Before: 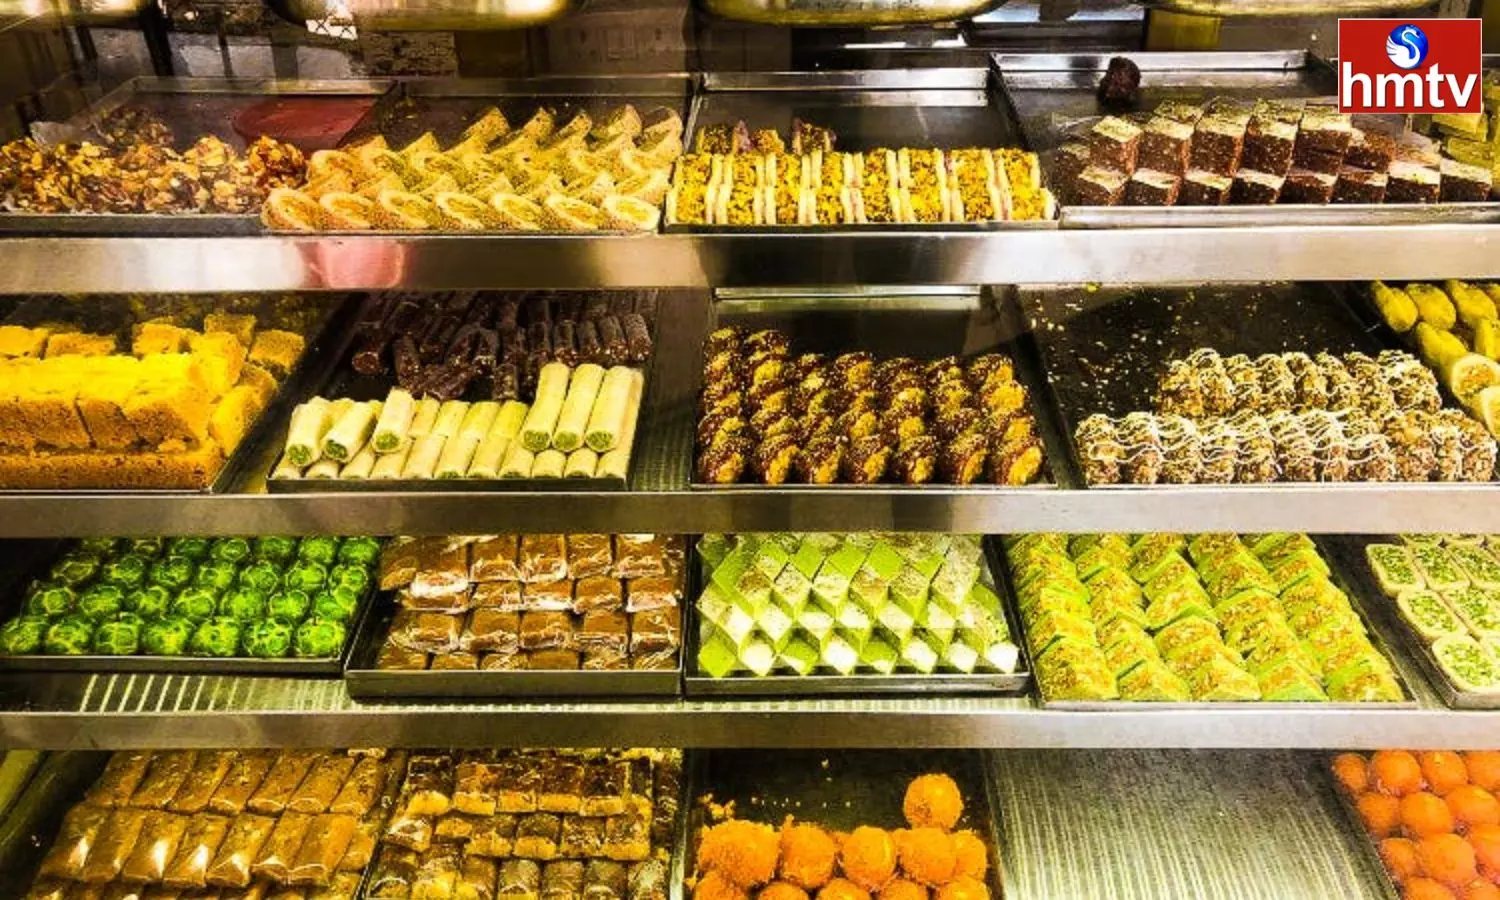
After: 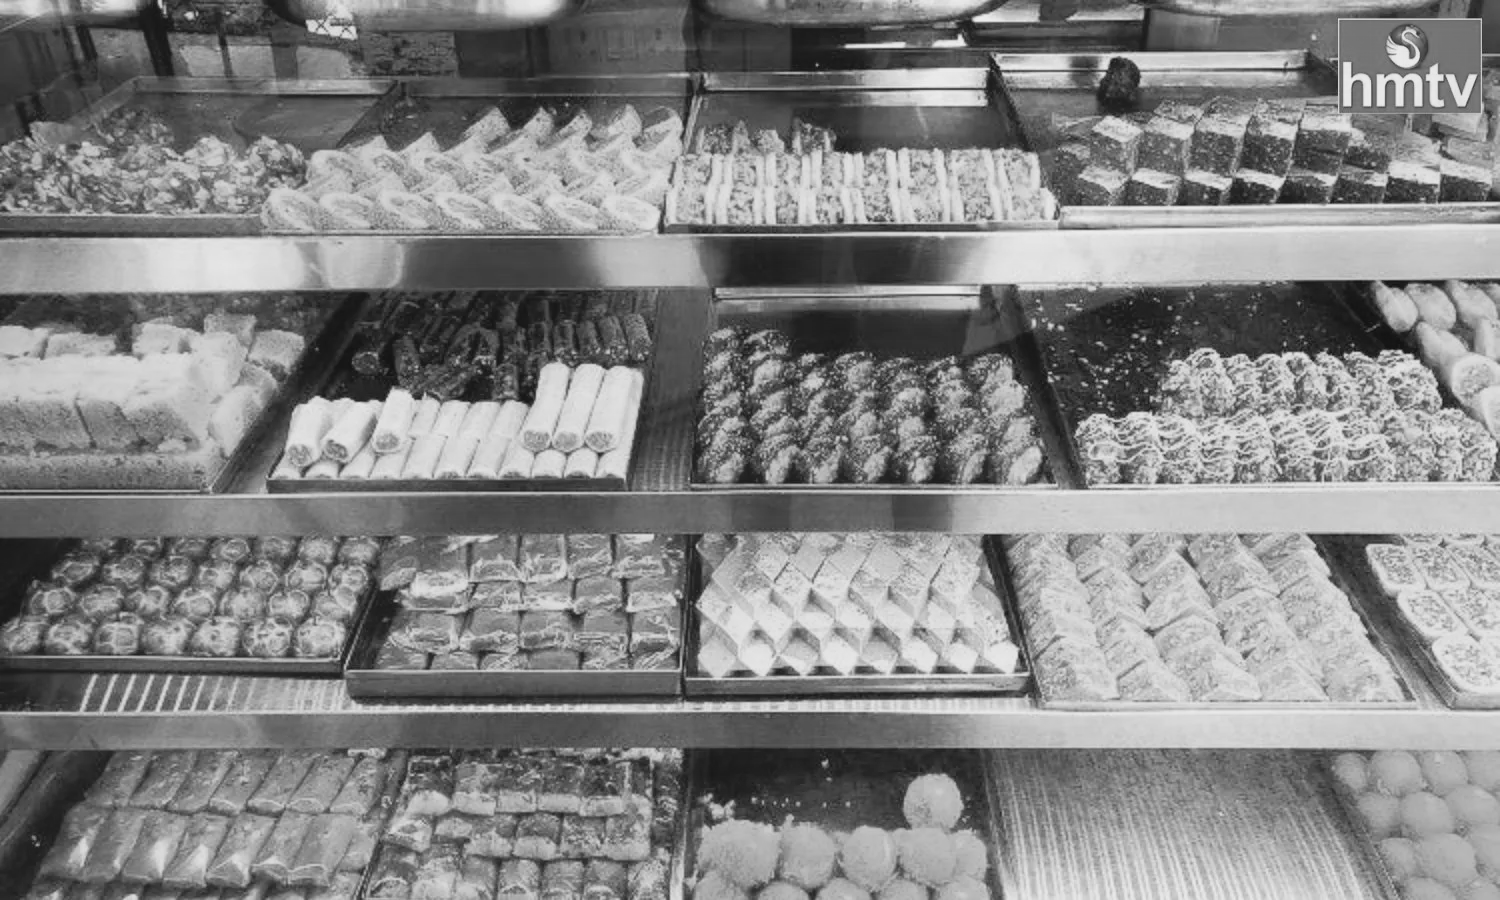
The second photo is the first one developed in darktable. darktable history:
contrast equalizer: octaves 7, y [[0.6 ×6], [0.55 ×6], [0 ×6], [0 ×6], [0 ×6]], mix -0.36
monochrome: a 14.95, b -89.96
contrast brightness saturation: brightness 0.18, saturation -0.5
